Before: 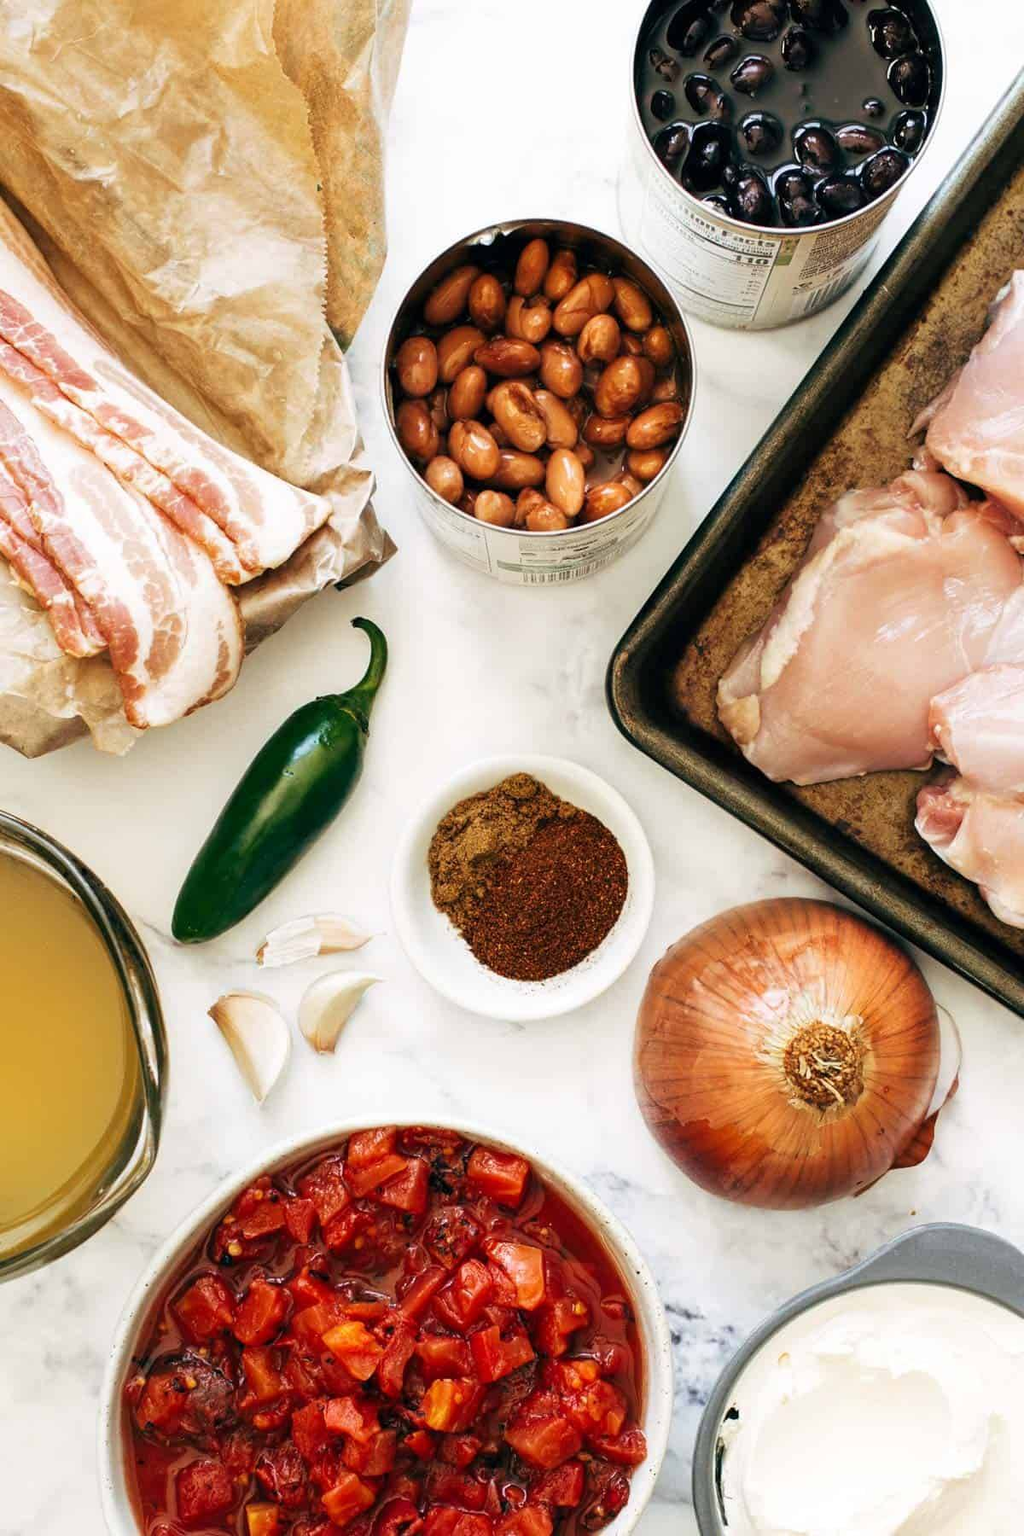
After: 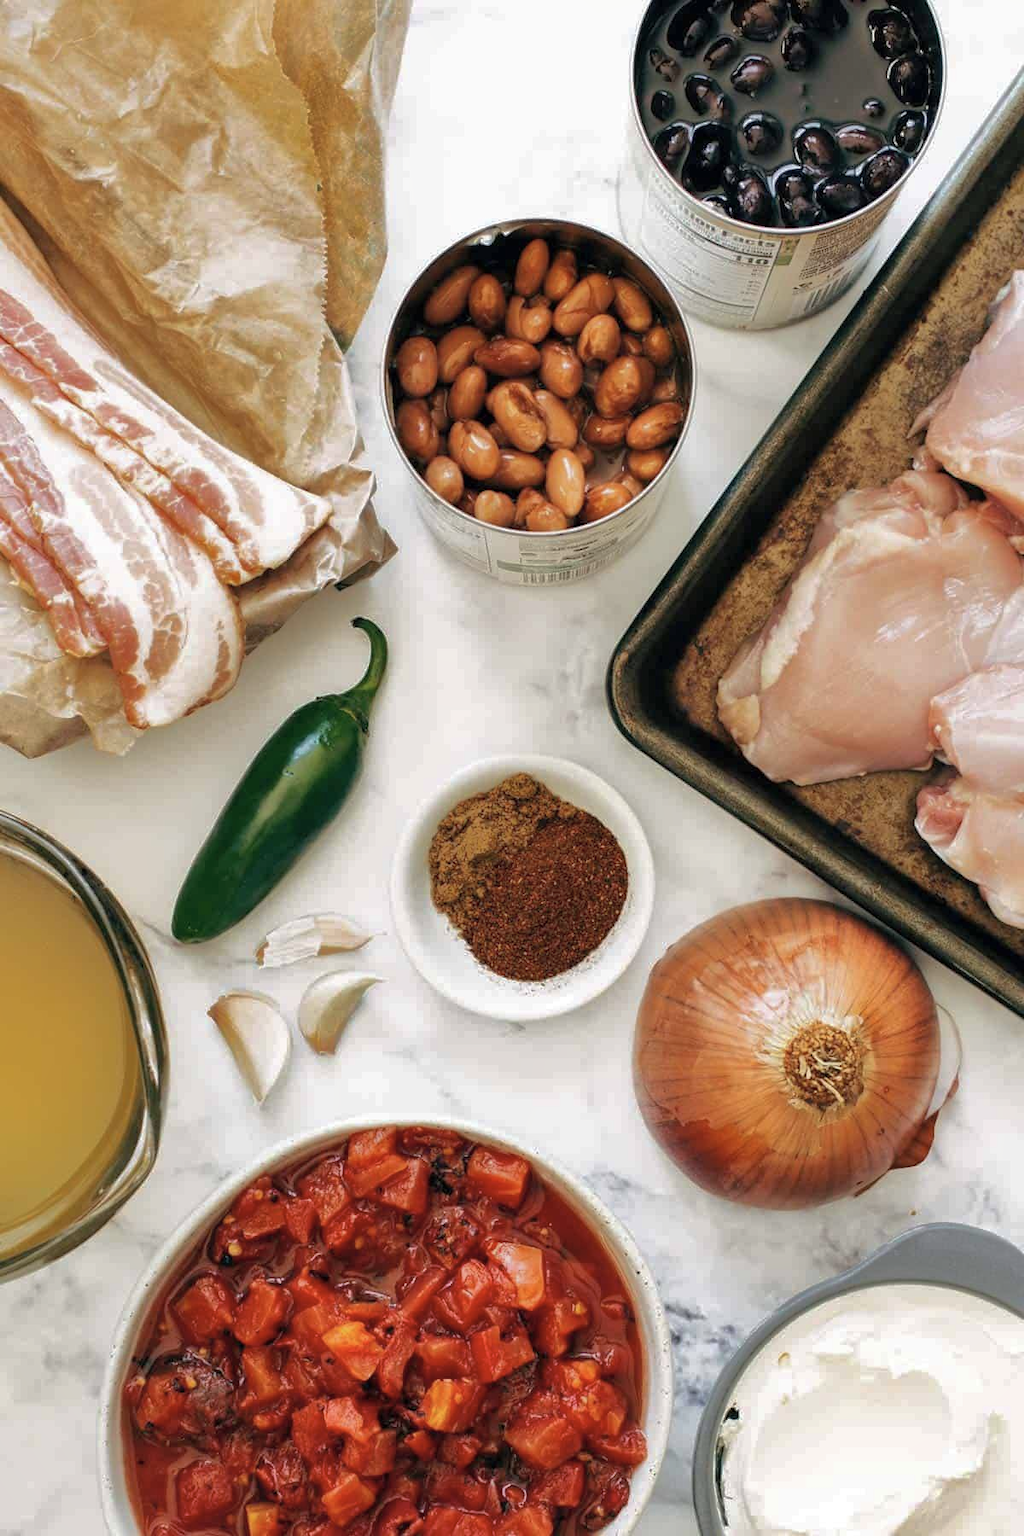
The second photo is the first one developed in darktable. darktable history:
color correction: highlights b* 0.032, saturation 0.833
shadows and highlights: shadows 40.09, highlights -59.66
